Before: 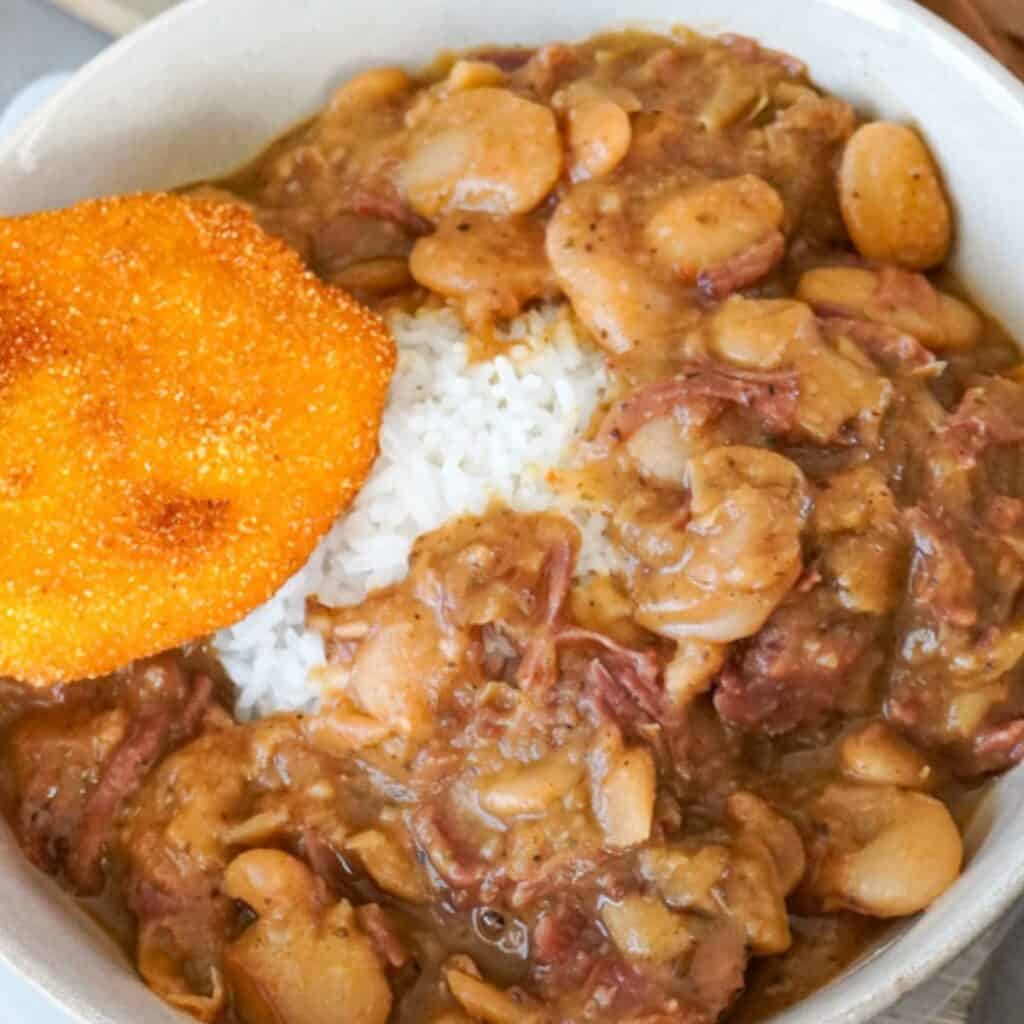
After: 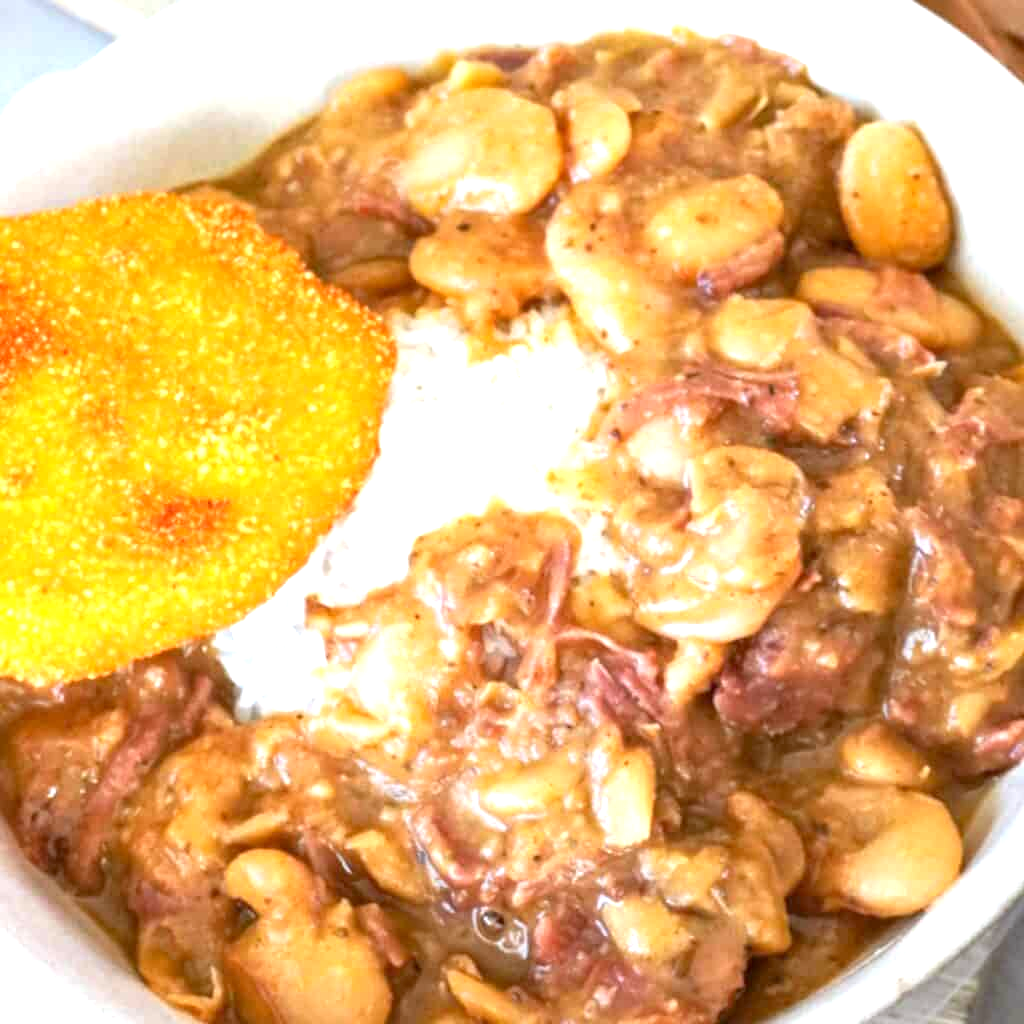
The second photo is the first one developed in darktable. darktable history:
white balance: red 0.967, blue 1.049
exposure: black level correction 0.001, exposure 1.129 EV, compensate exposure bias true, compensate highlight preservation false
